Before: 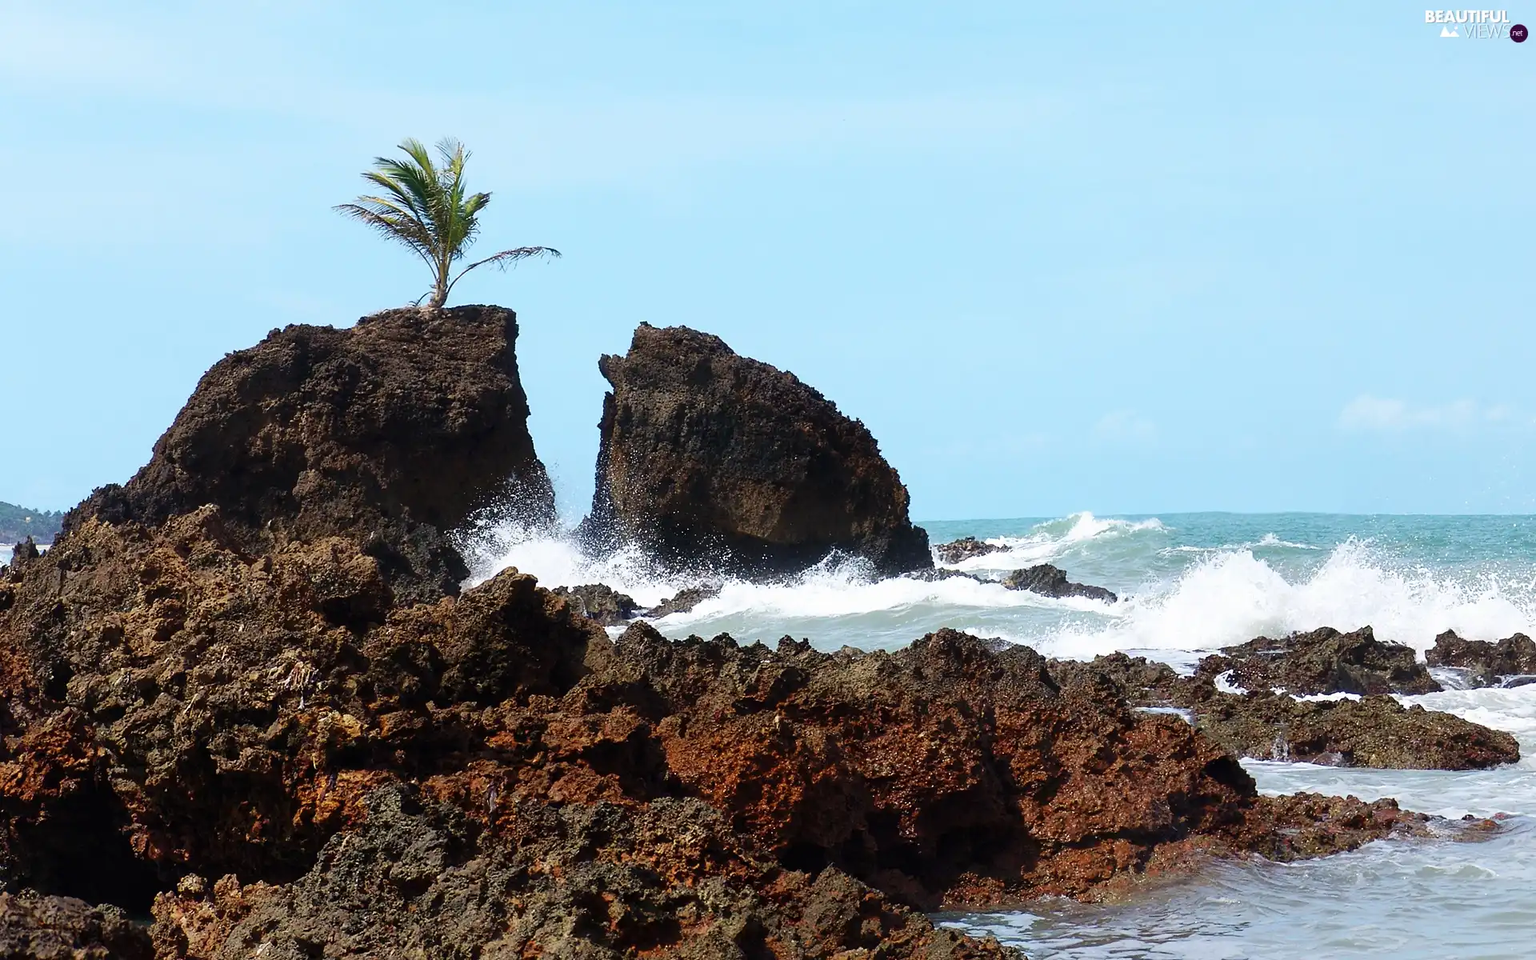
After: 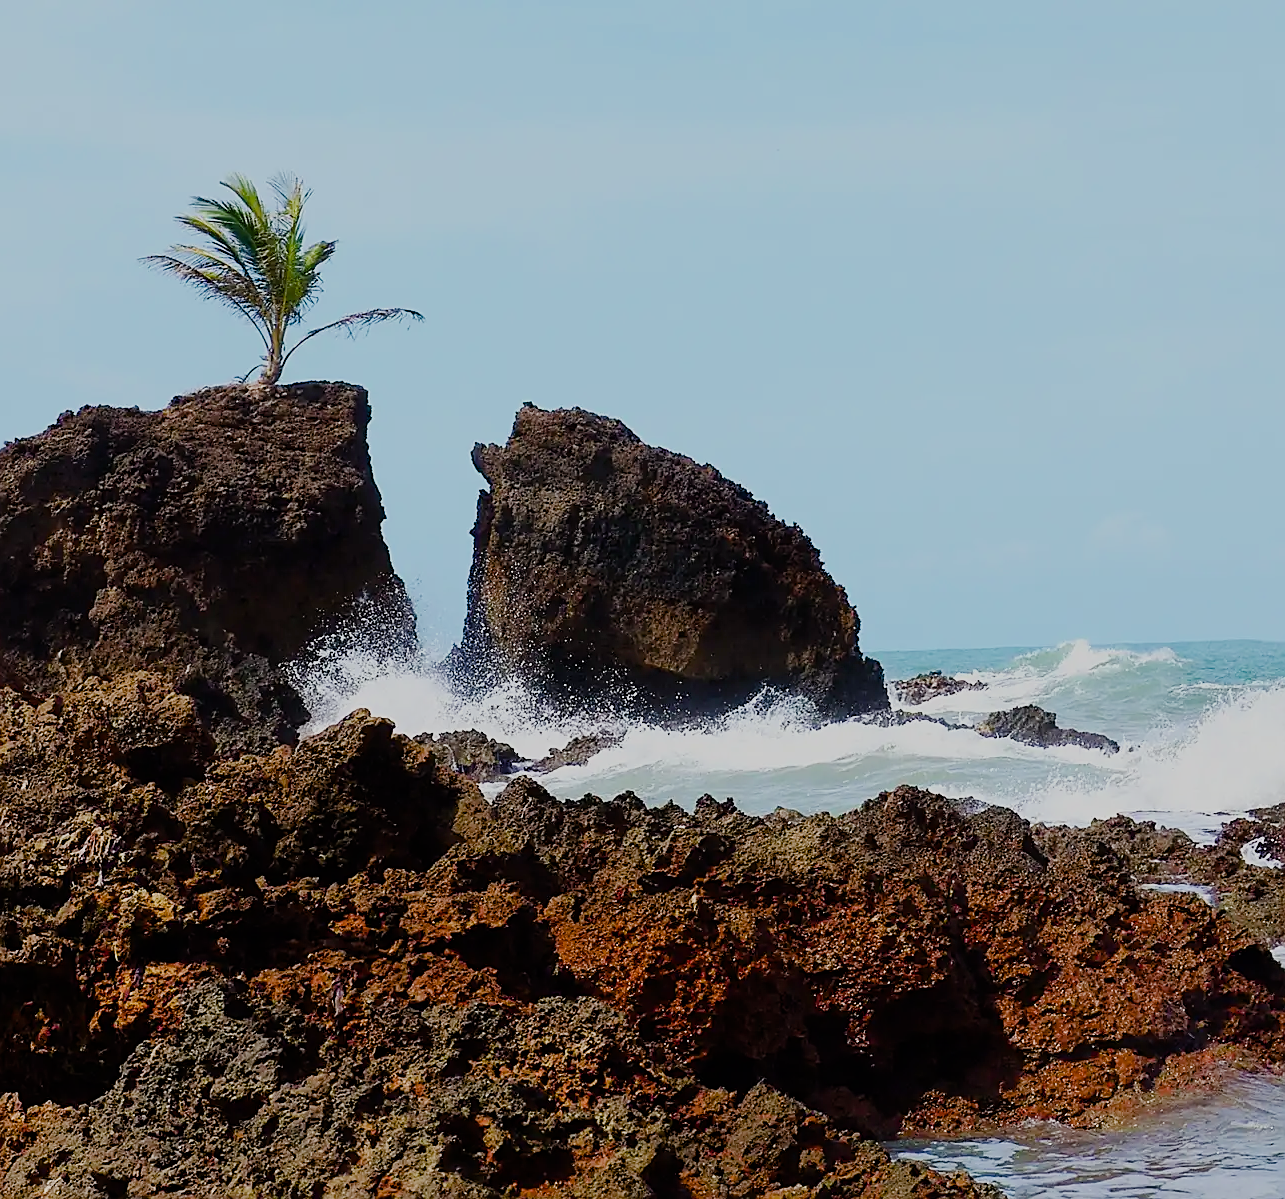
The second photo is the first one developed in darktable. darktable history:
sharpen: on, module defaults
crop and rotate: left 14.451%, right 18.622%
filmic rgb: black relative exposure -7.65 EV, white relative exposure 4.56 EV, hardness 3.61
color balance rgb: power › chroma 0.297%, power › hue 22.57°, perceptual saturation grading › global saturation 20%, perceptual saturation grading › highlights -25.38%, perceptual saturation grading › shadows 49.632%, contrast -10.532%
